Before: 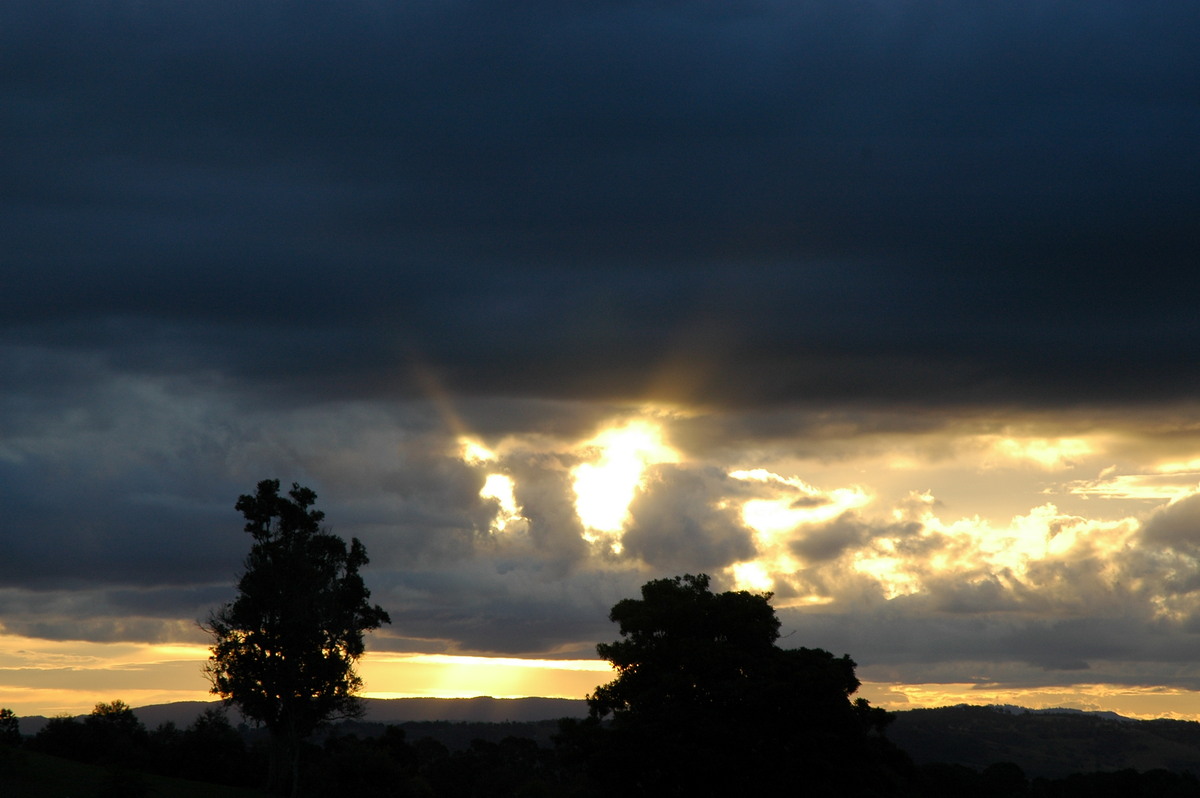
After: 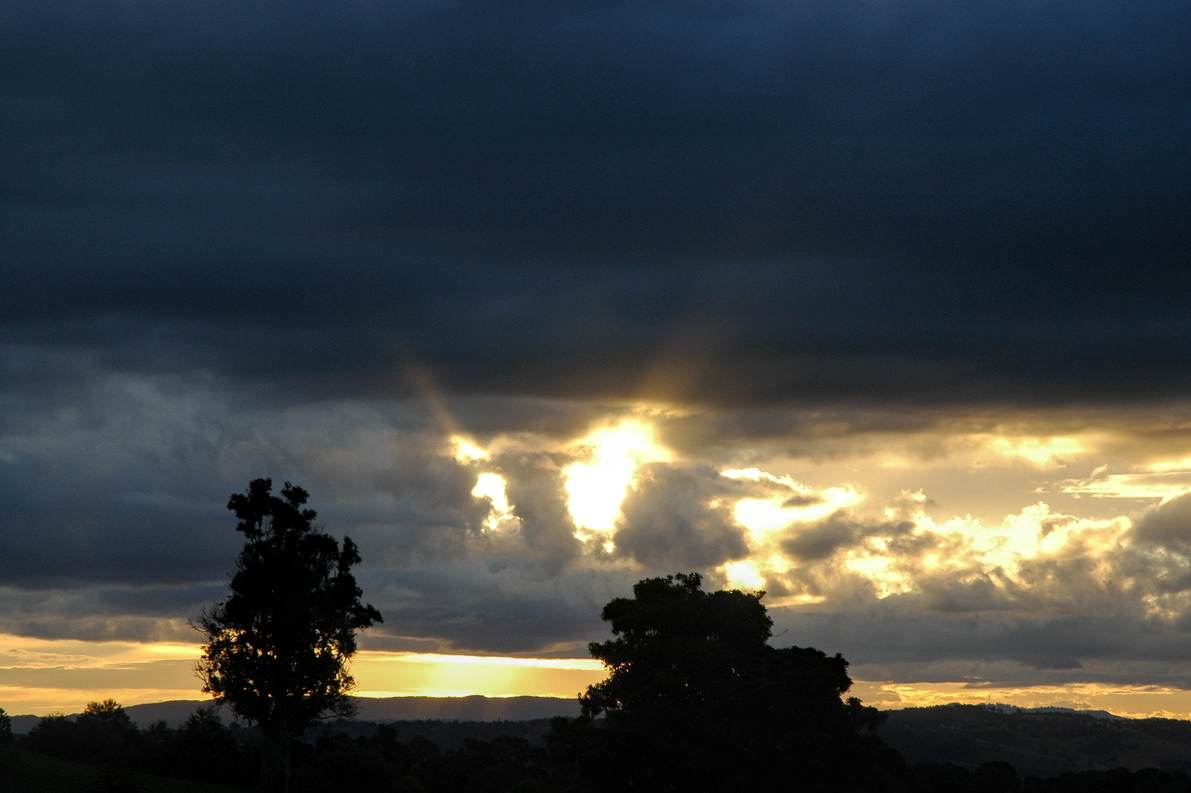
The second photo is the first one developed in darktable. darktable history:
crop and rotate: left 0.71%, top 0.226%, bottom 0.316%
color correction: highlights a* -0.108, highlights b* 0.089
local contrast: on, module defaults
